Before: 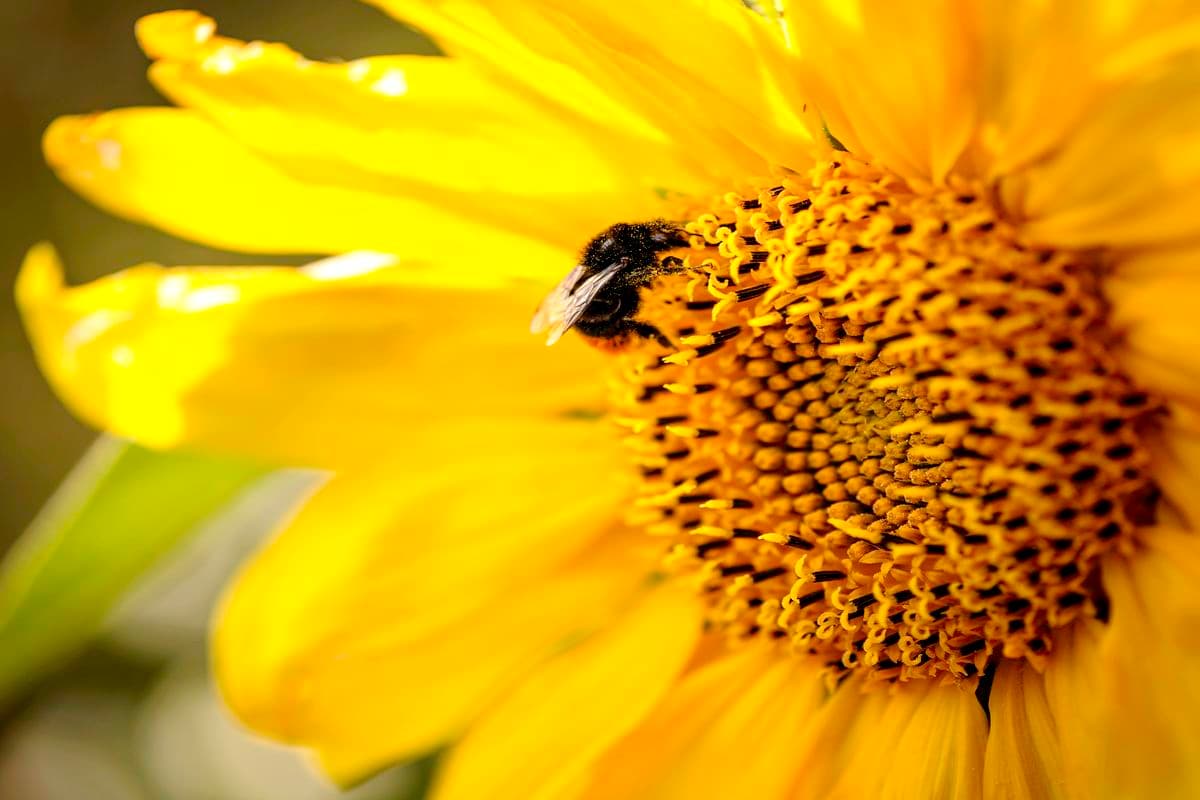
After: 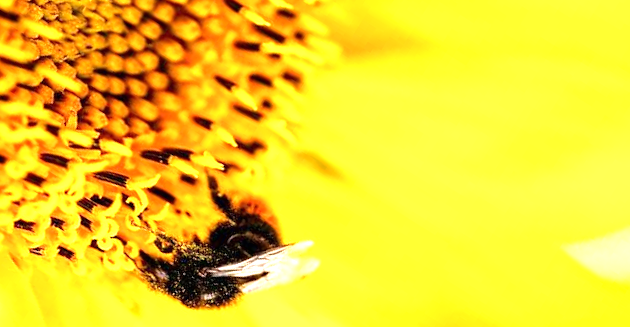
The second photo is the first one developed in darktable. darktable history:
velvia: on, module defaults
crop and rotate: angle 147.91°, left 9.175%, top 15.606%, right 4.458%, bottom 17.166%
exposure: black level correction 0, exposure 1.001 EV, compensate highlight preservation false
